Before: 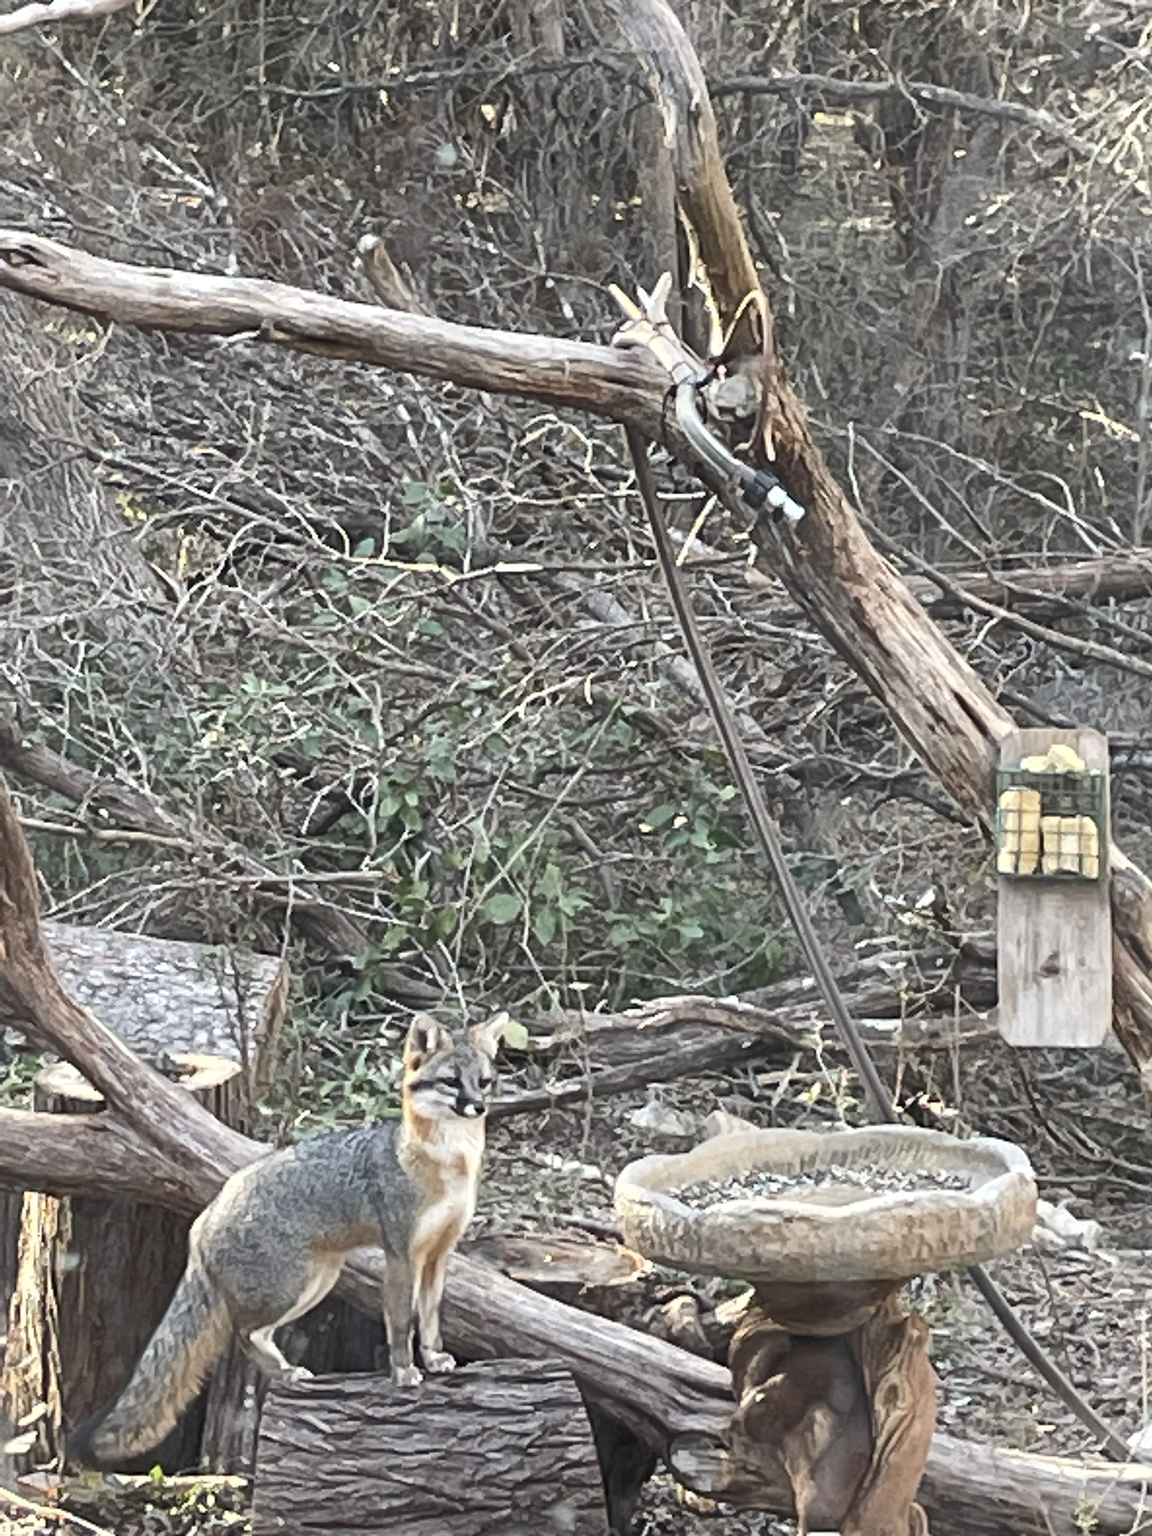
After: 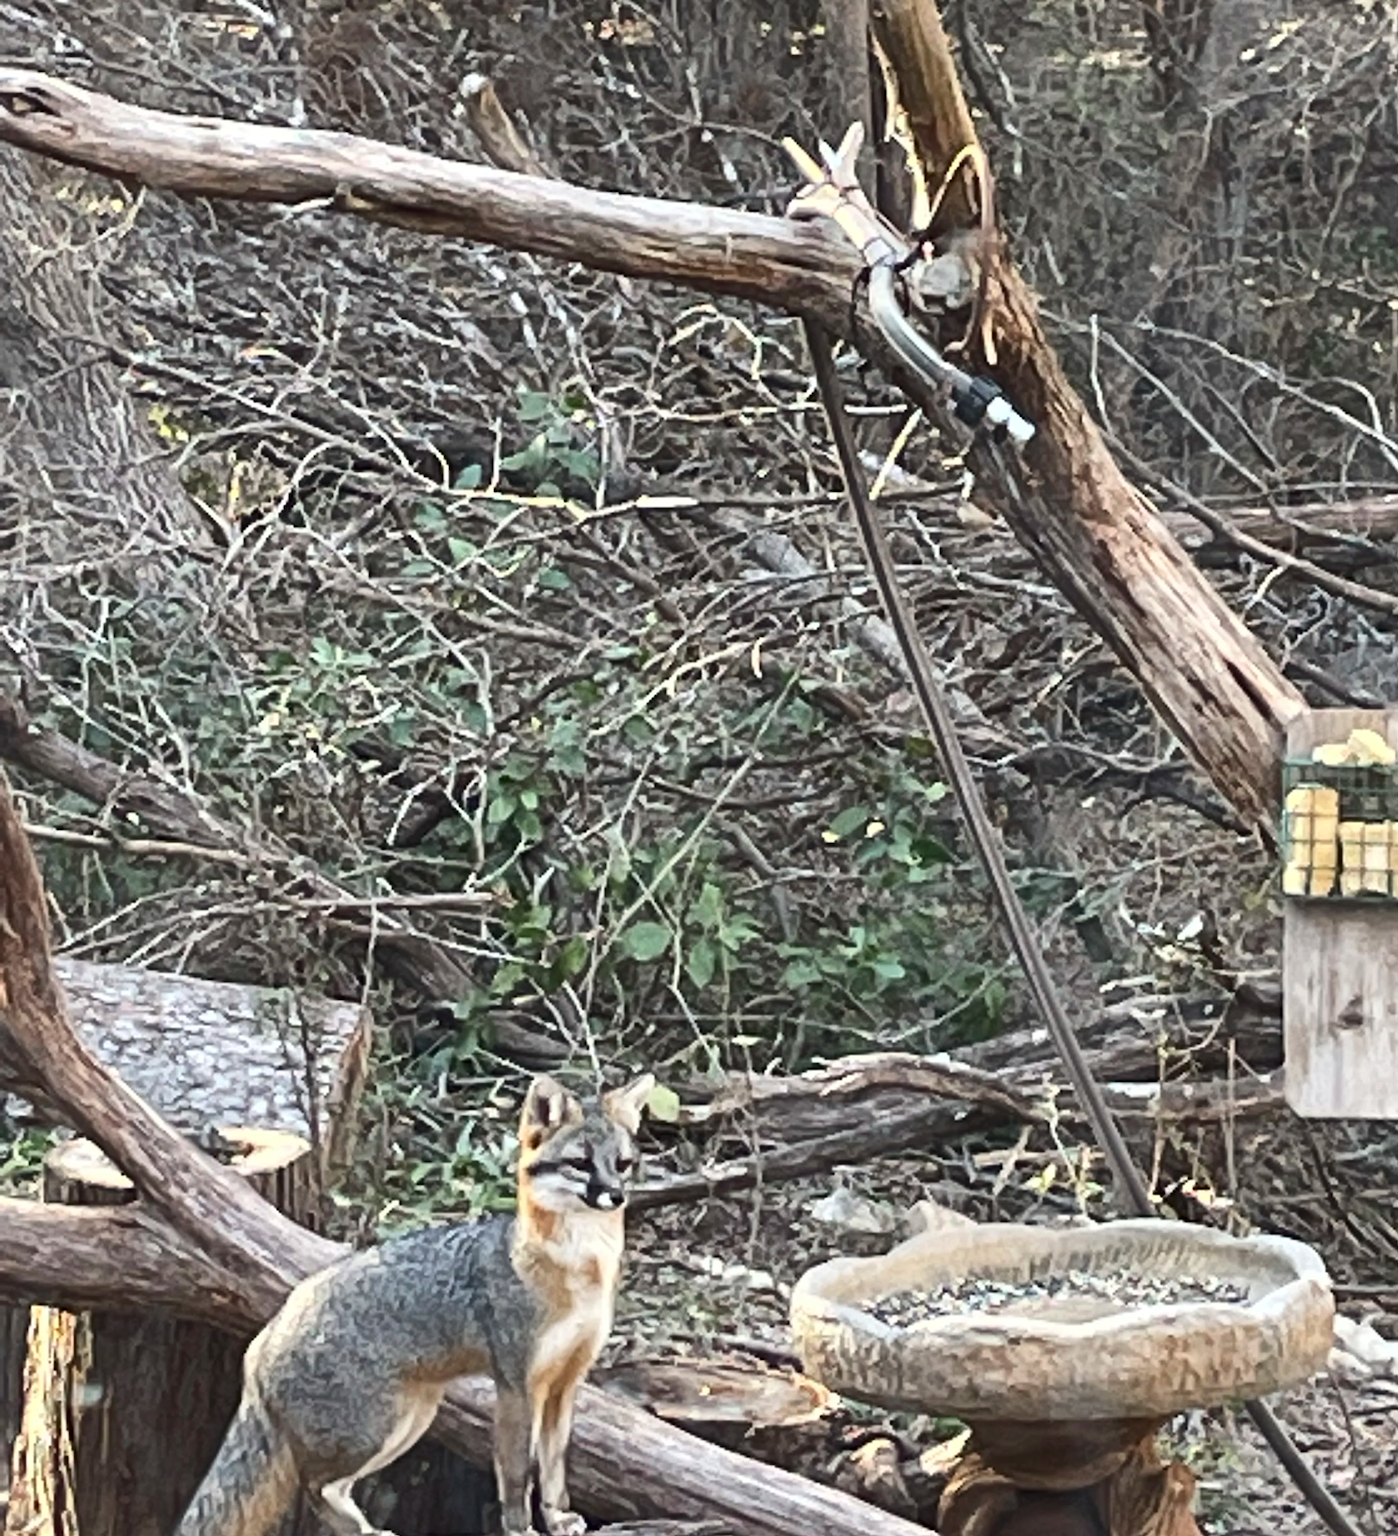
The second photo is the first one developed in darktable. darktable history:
contrast brightness saturation: contrast 0.128, brightness -0.063, saturation 0.157
crop and rotate: angle 0.034°, top 11.536%, right 5.537%, bottom 10.649%
